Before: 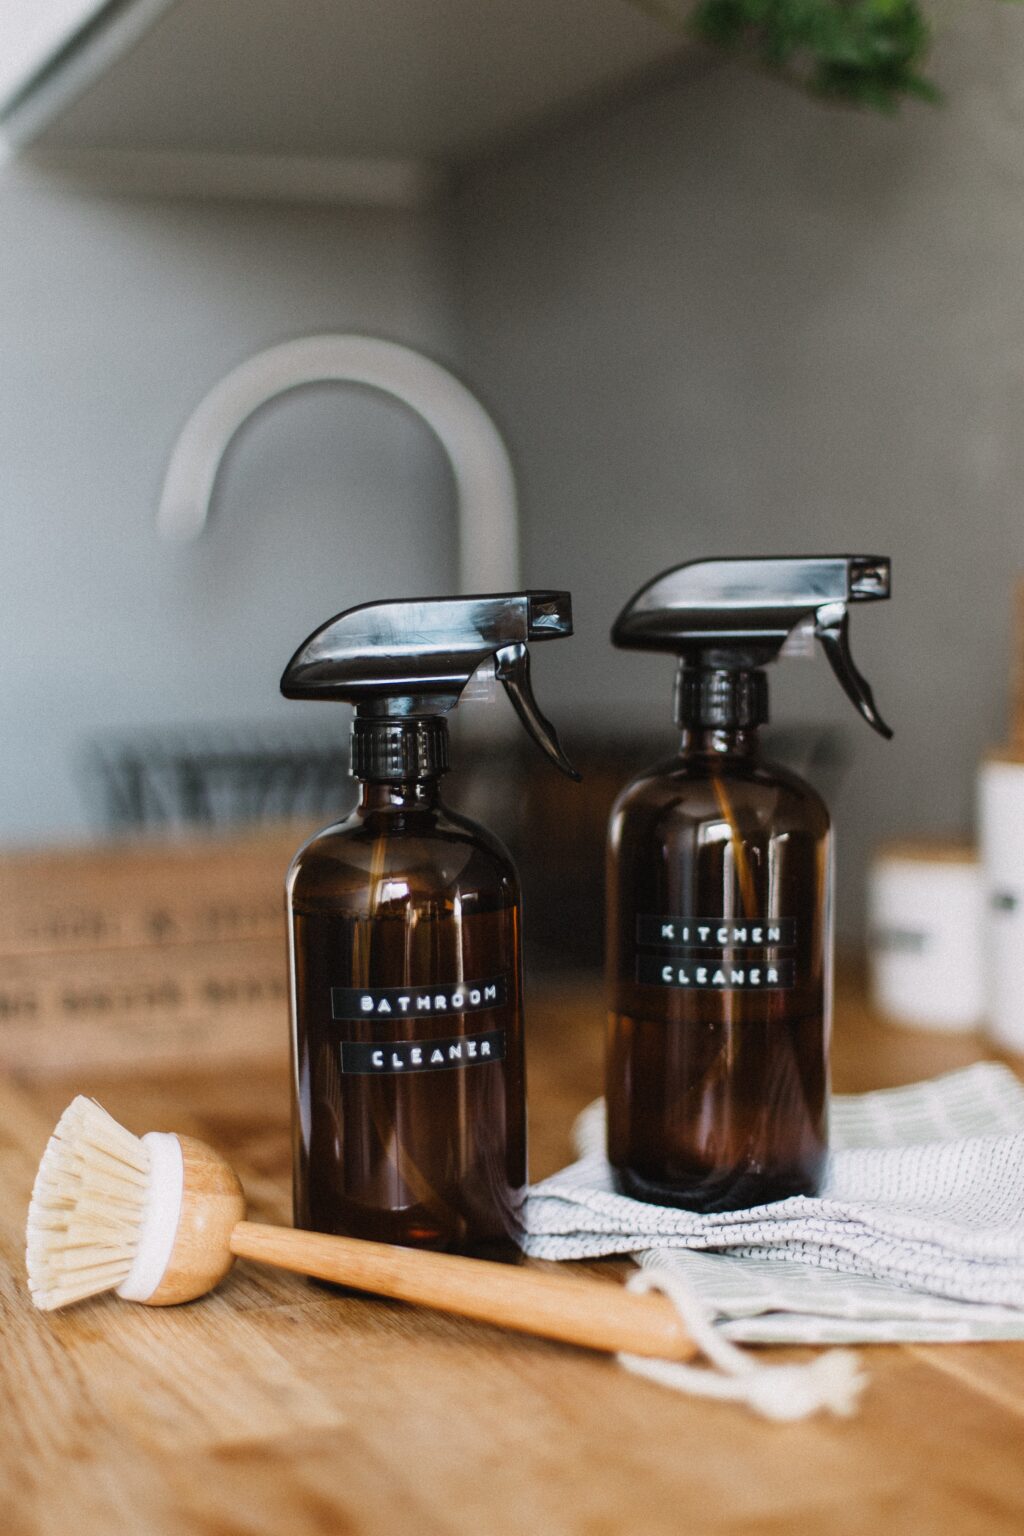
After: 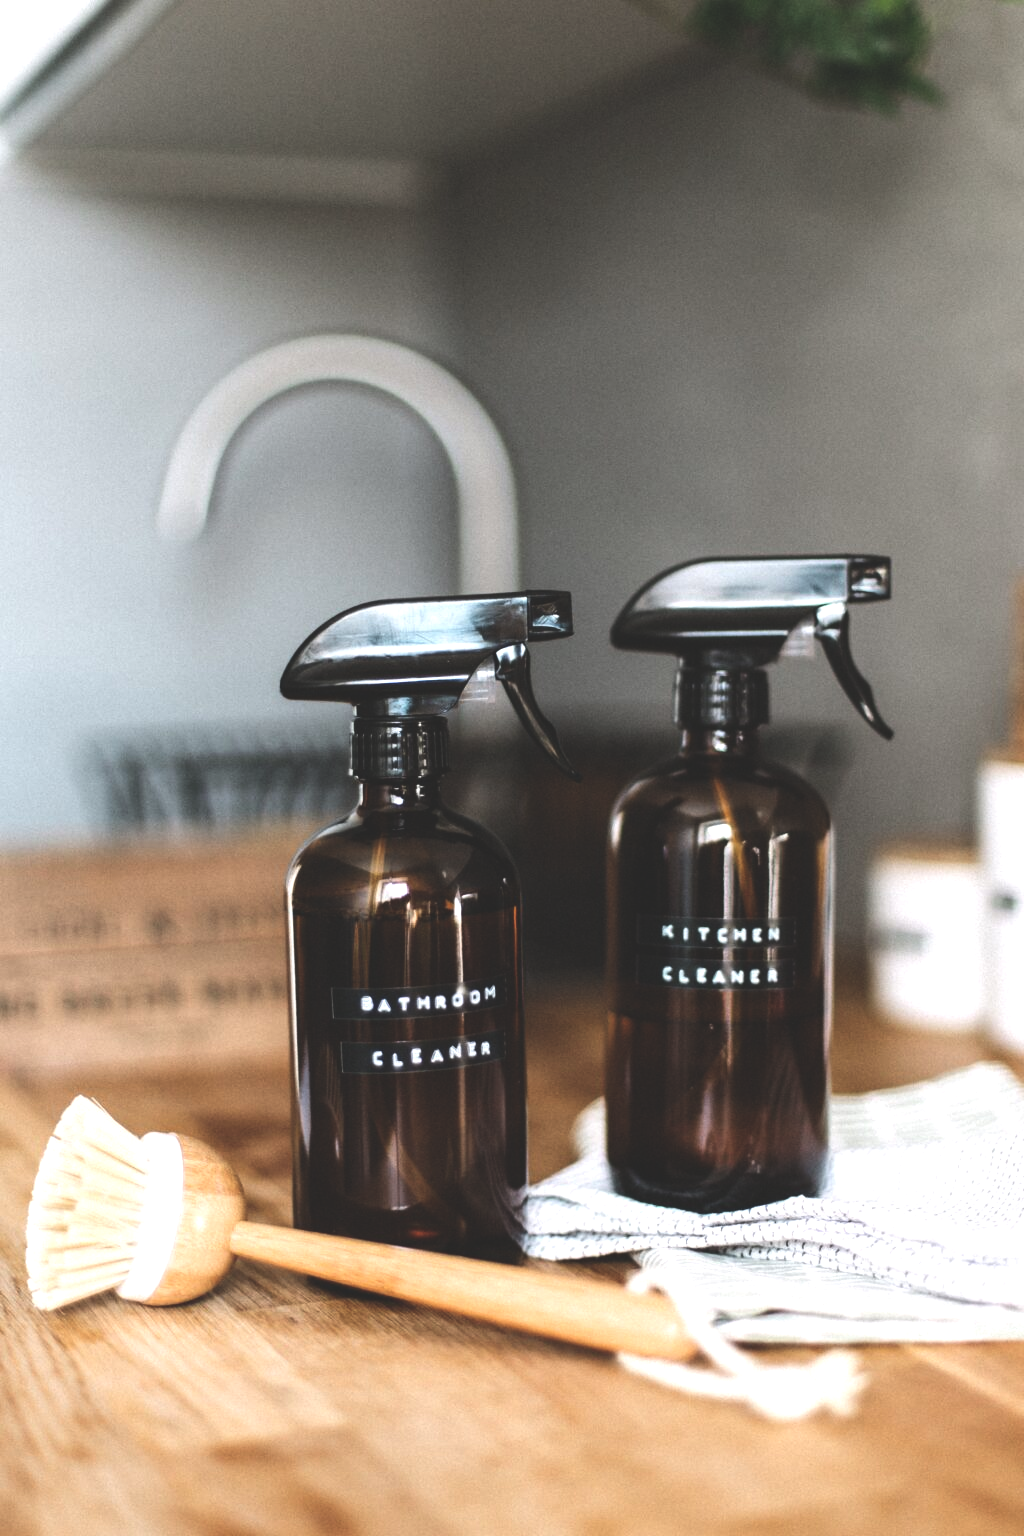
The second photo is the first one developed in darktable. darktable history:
exposure: black level correction -0.028, compensate highlight preservation false
tone equalizer: -8 EV -0.75 EV, -7 EV -0.7 EV, -6 EV -0.6 EV, -5 EV -0.4 EV, -3 EV 0.4 EV, -2 EV 0.6 EV, -1 EV 0.7 EV, +0 EV 0.75 EV, edges refinement/feathering 500, mask exposure compensation -1.57 EV, preserve details no
